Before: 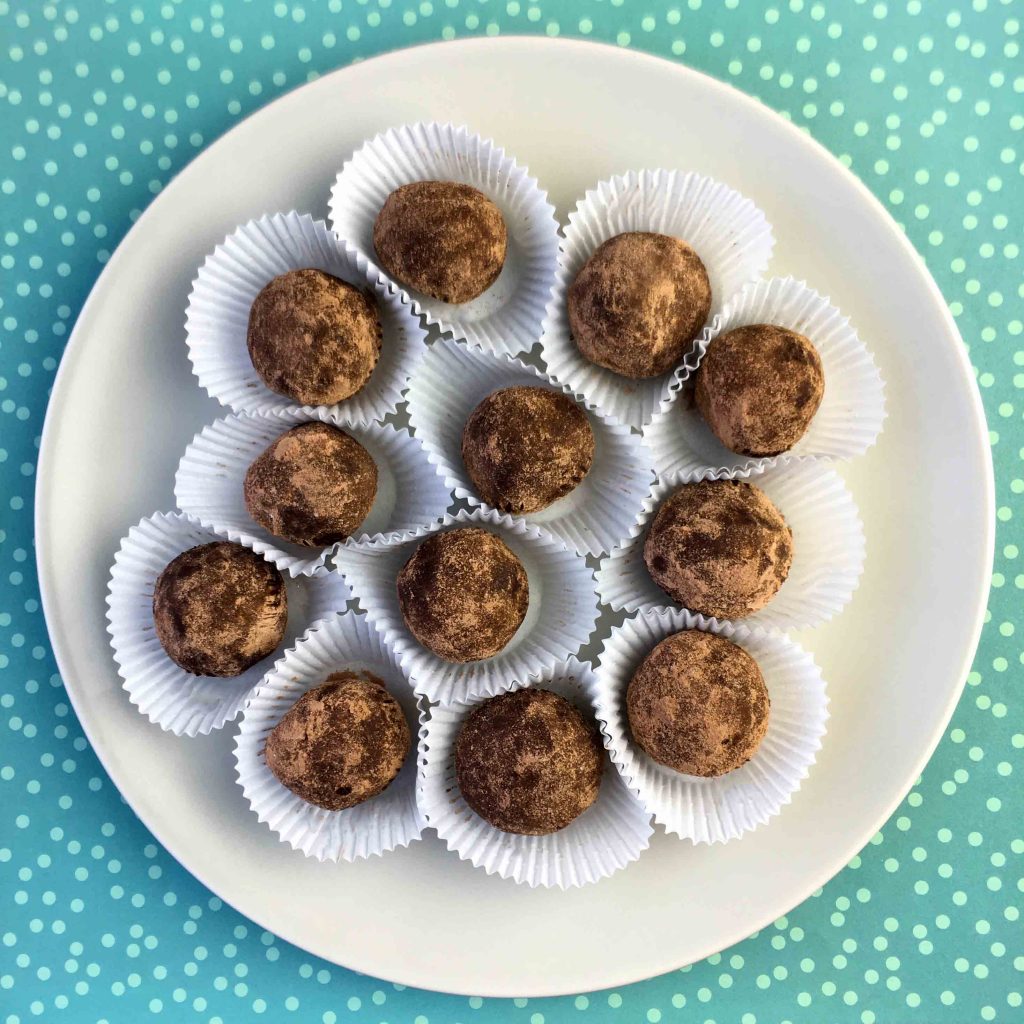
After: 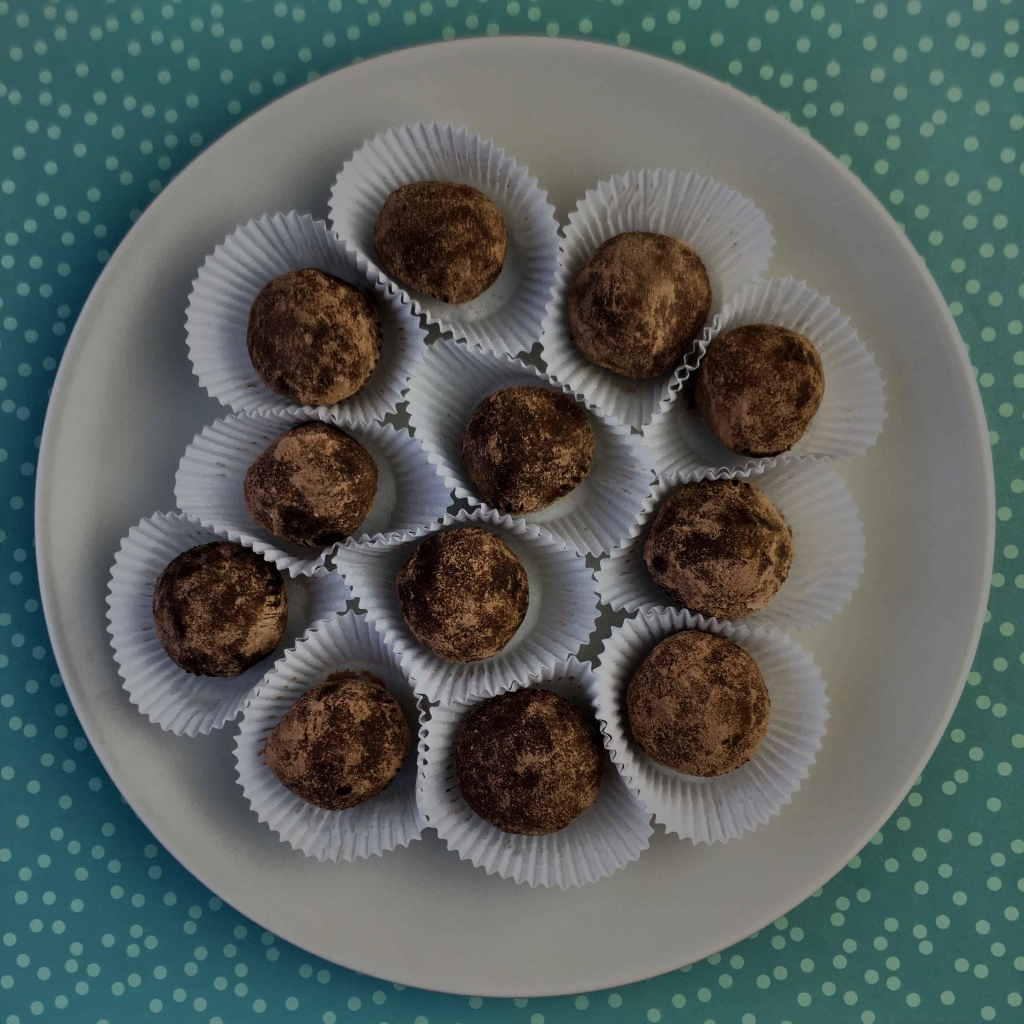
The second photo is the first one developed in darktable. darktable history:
tone equalizer: -8 EV -1.99 EV, -7 EV -1.98 EV, -6 EV -1.97 EV, -5 EV -2 EV, -4 EV -1.97 EV, -3 EV -1.98 EV, -2 EV -1.97 EV, -1 EV -1.61 EV, +0 EV -1.99 EV, edges refinement/feathering 500, mask exposure compensation -1.57 EV, preserve details no
exposure: exposure -0.251 EV, compensate highlight preservation false
shadows and highlights: shadows 58.71, highlights -60.32, soften with gaussian
